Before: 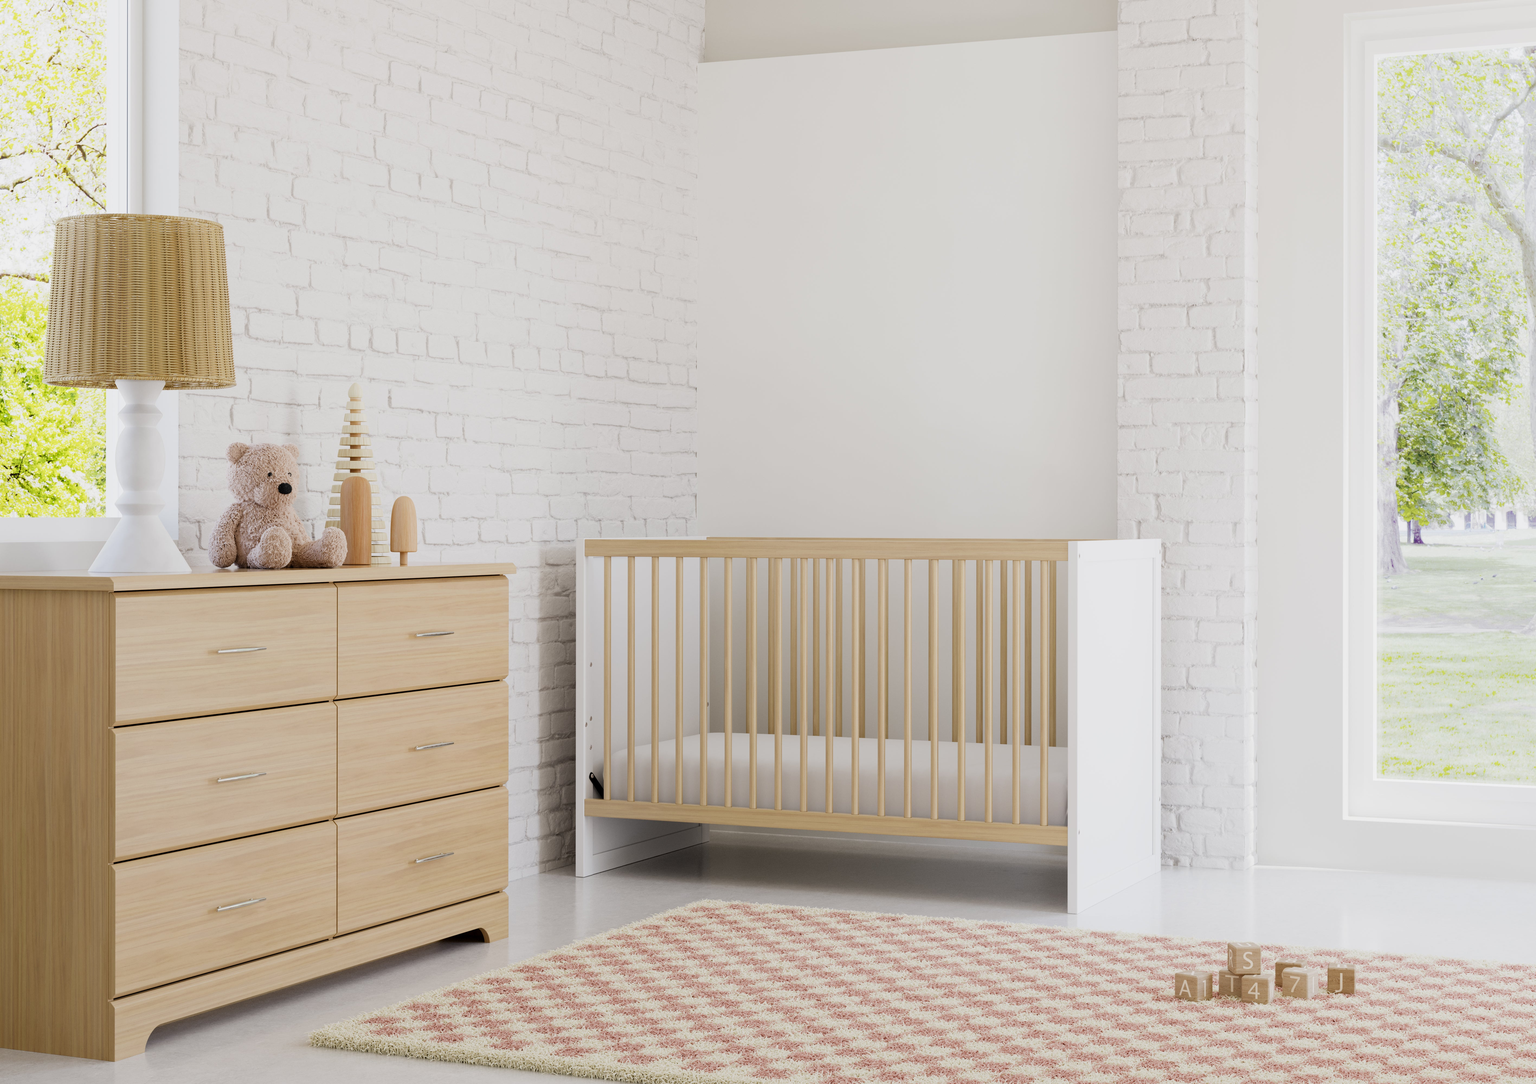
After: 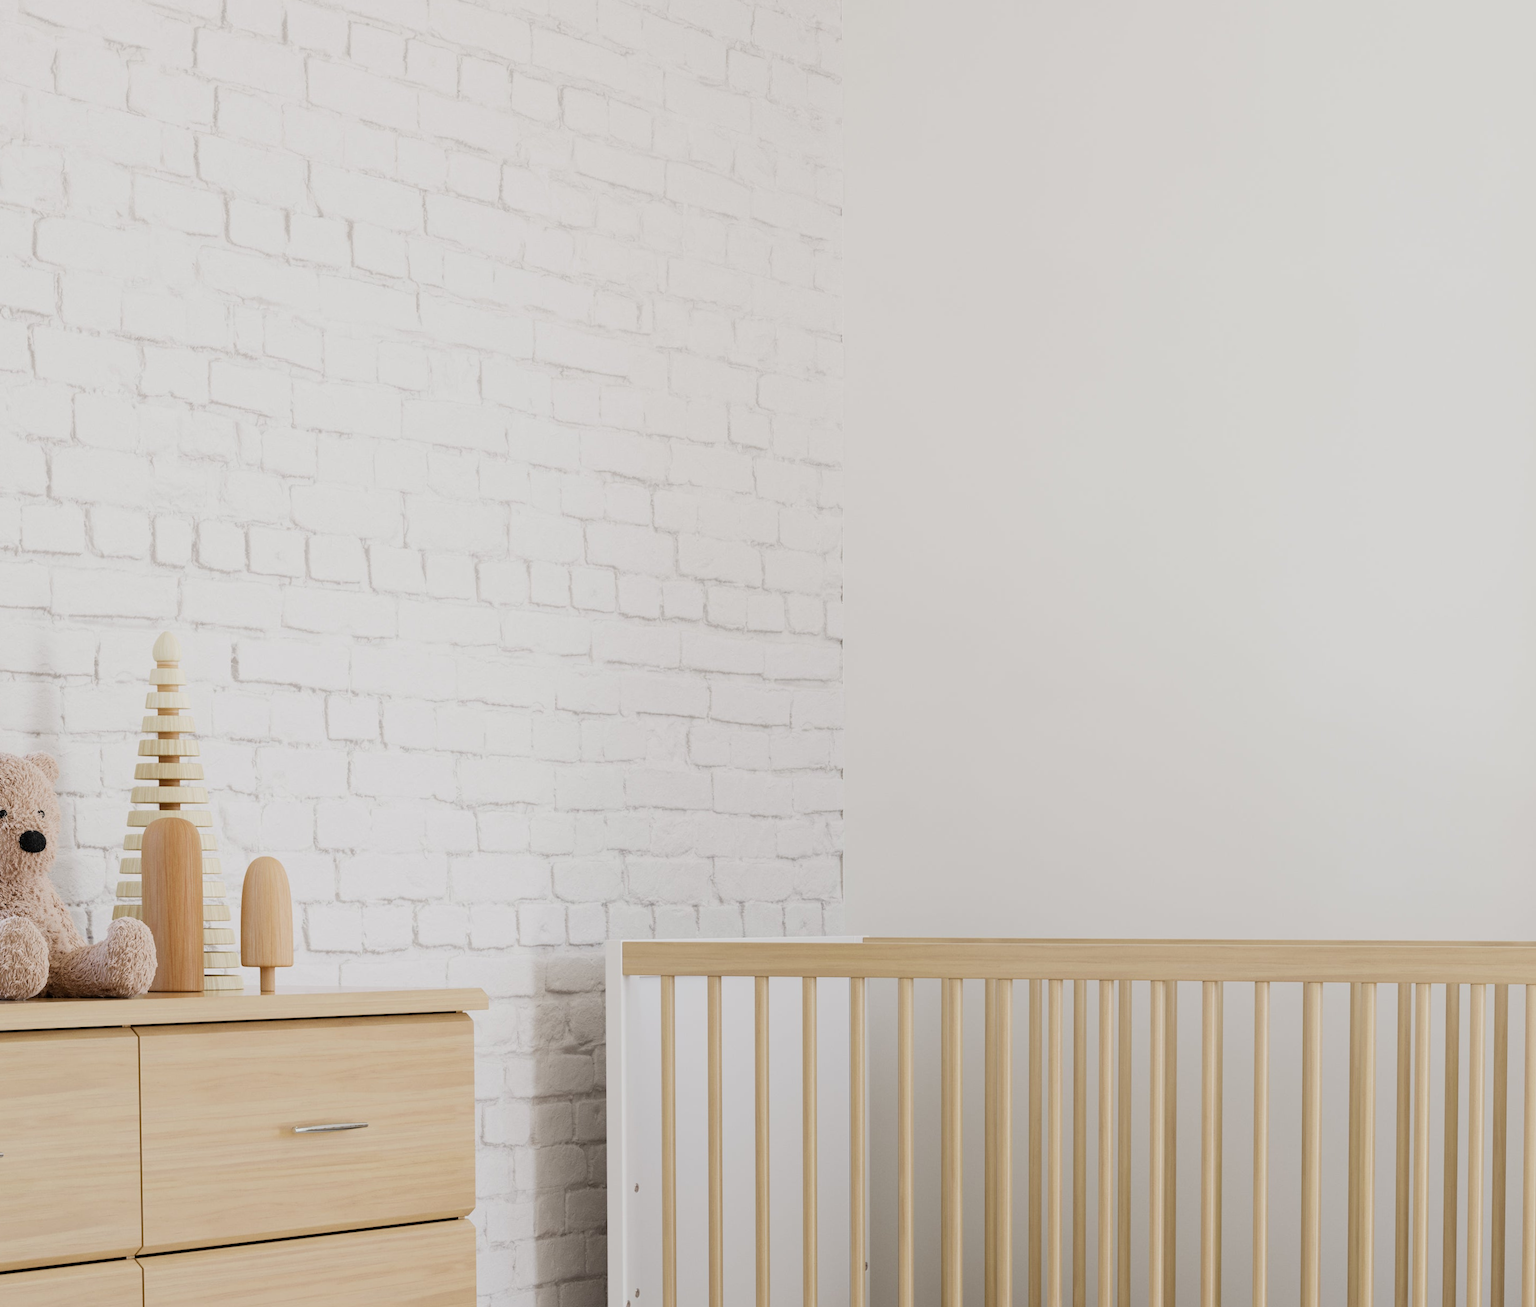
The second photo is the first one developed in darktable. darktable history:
crop: left 17.835%, top 7.675%, right 32.881%, bottom 32.213%
rotate and perspective: lens shift (vertical) 0.048, lens shift (horizontal) -0.024, automatic cropping off
